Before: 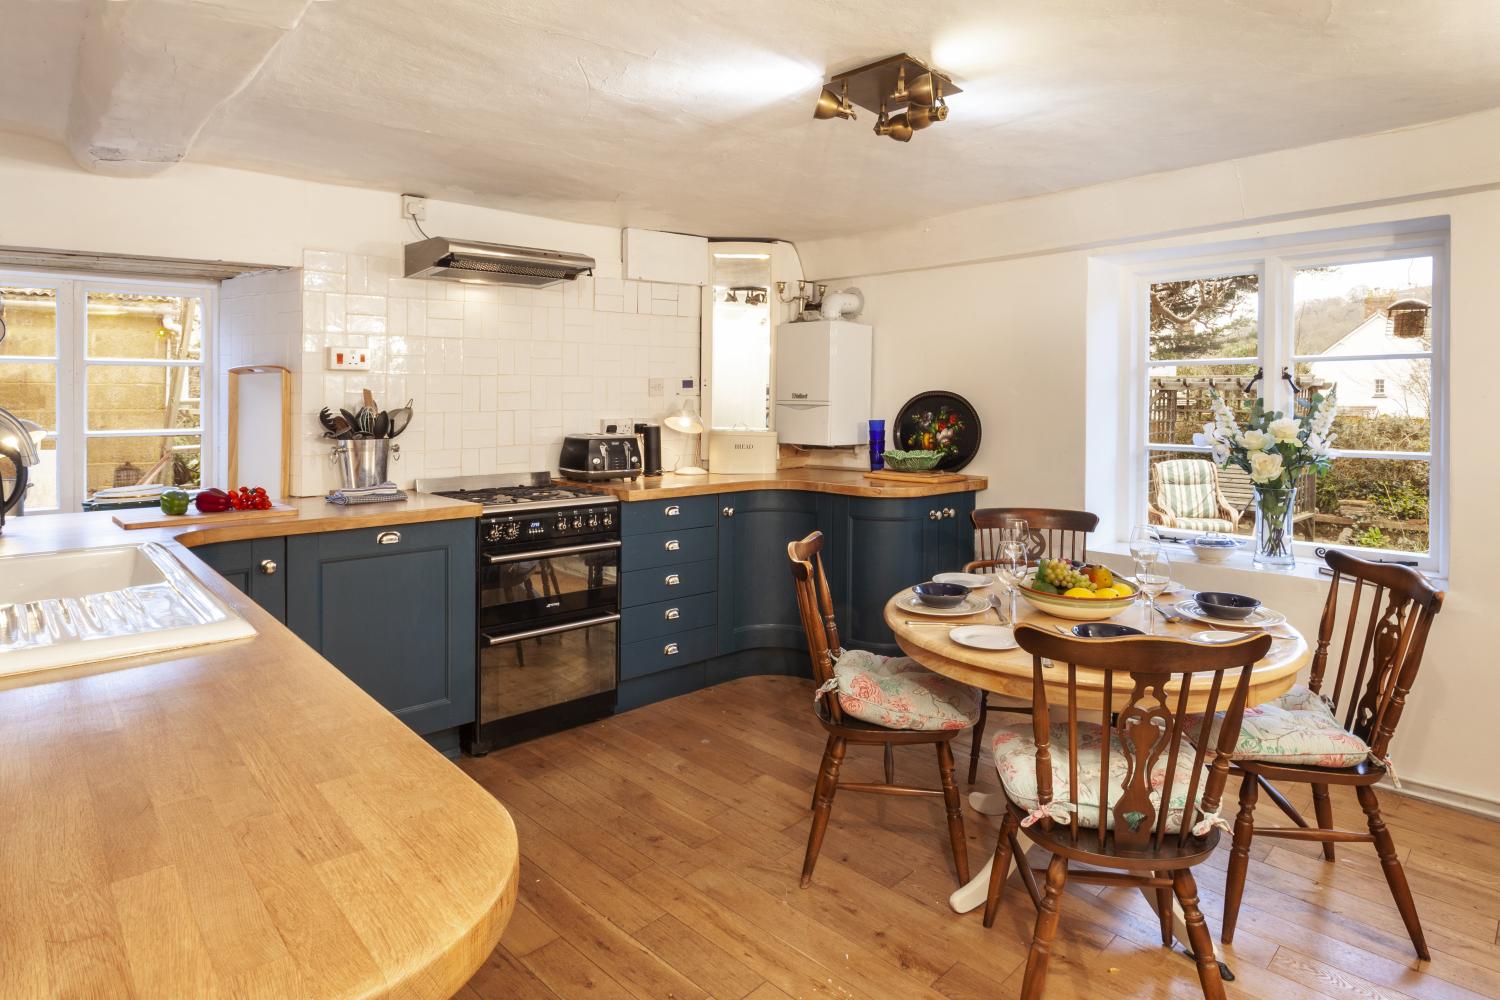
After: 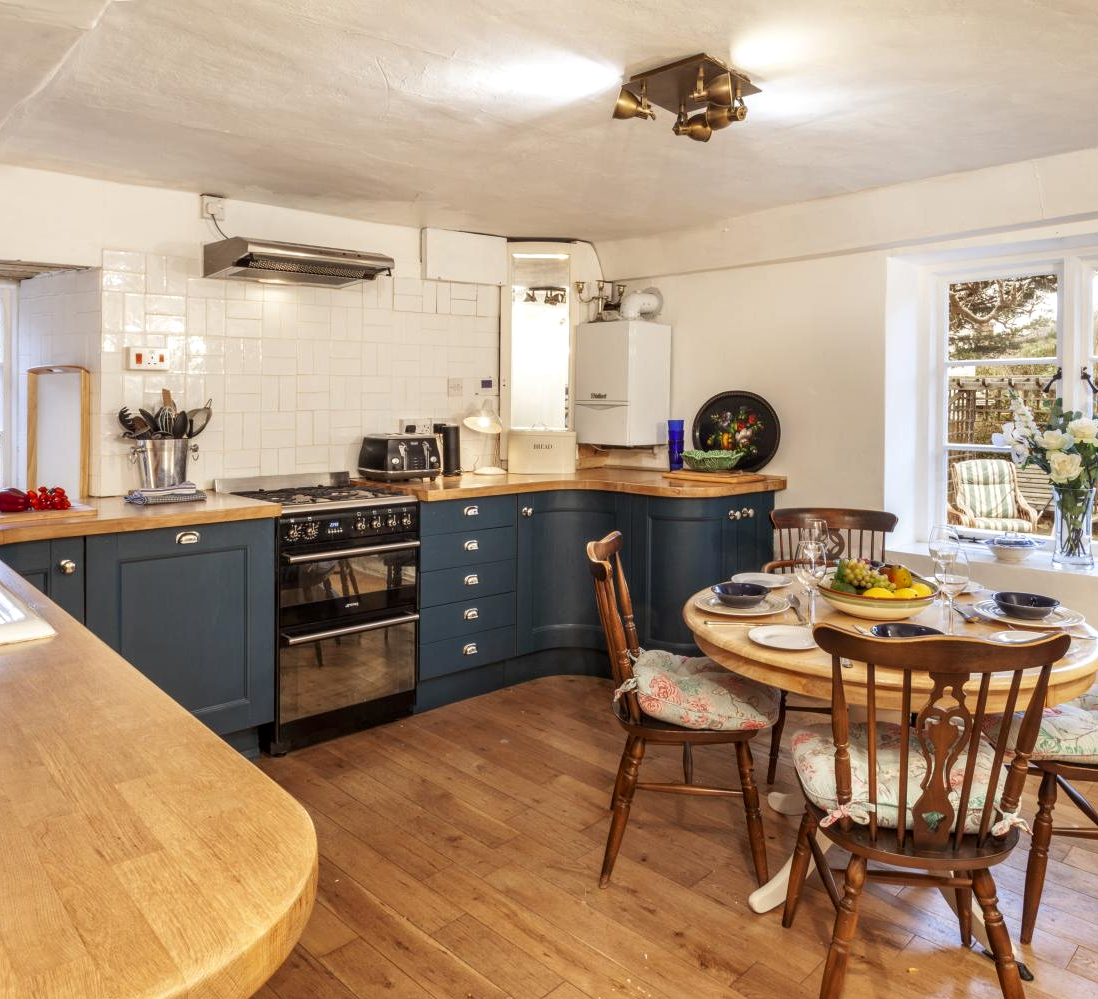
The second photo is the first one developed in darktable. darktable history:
crop: left 13.443%, right 13.31%
local contrast: on, module defaults
